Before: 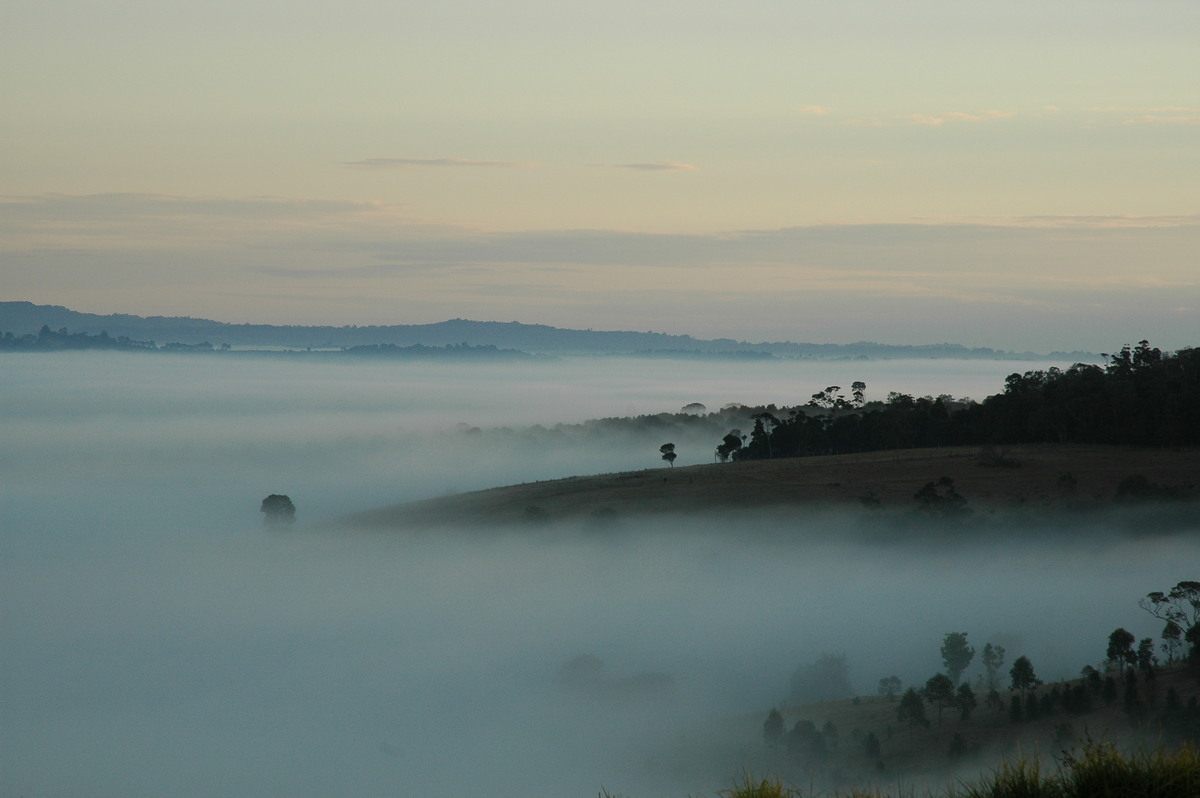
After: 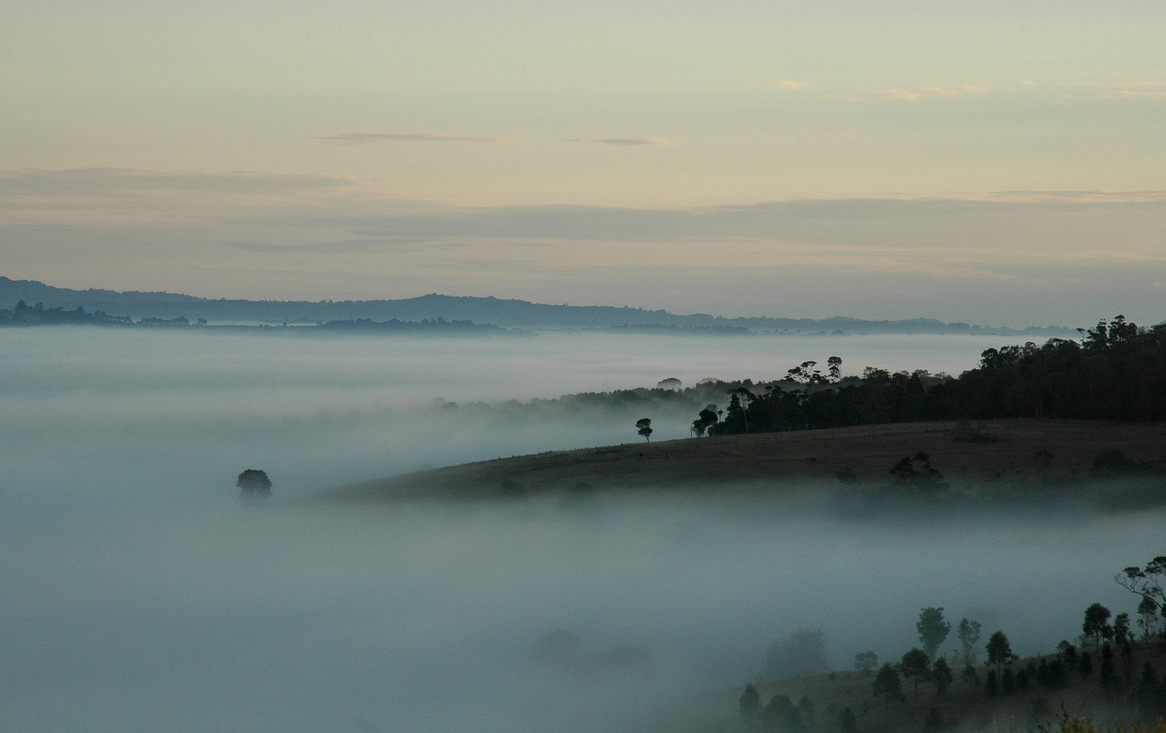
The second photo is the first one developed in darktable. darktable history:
local contrast: on, module defaults
crop: left 2.028%, top 3.246%, right 0.746%, bottom 4.897%
